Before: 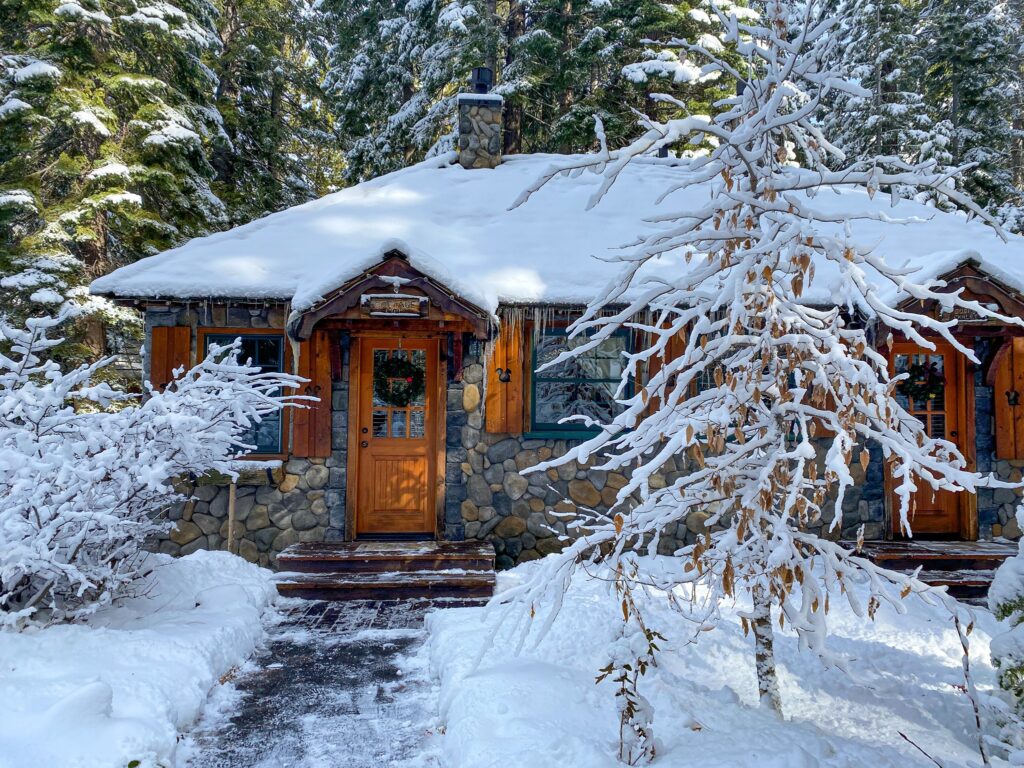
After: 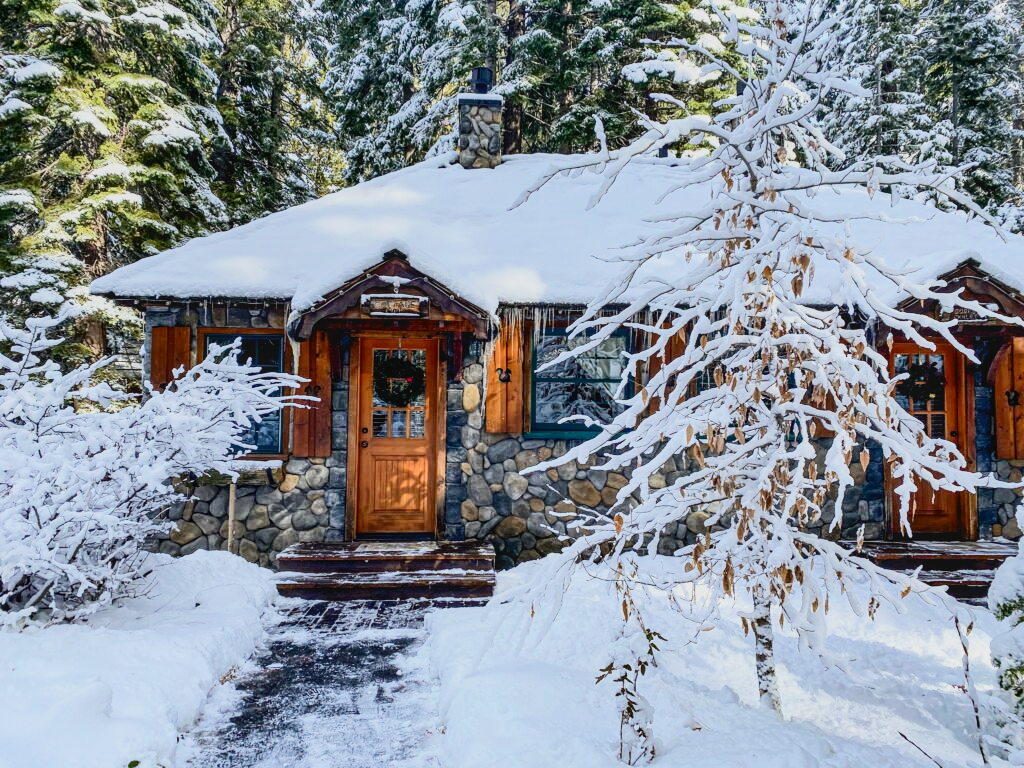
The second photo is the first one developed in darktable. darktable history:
local contrast: detail 109%
contrast brightness saturation: contrast 0.294
filmic rgb: middle gray luminance 29.74%, black relative exposure -8.92 EV, white relative exposure 7 EV, target black luminance 0%, hardness 2.97, latitude 1.48%, contrast 0.963, highlights saturation mix 5.84%, shadows ↔ highlights balance 12.22%
exposure: black level correction 0, exposure 0.704 EV, compensate highlight preservation false
